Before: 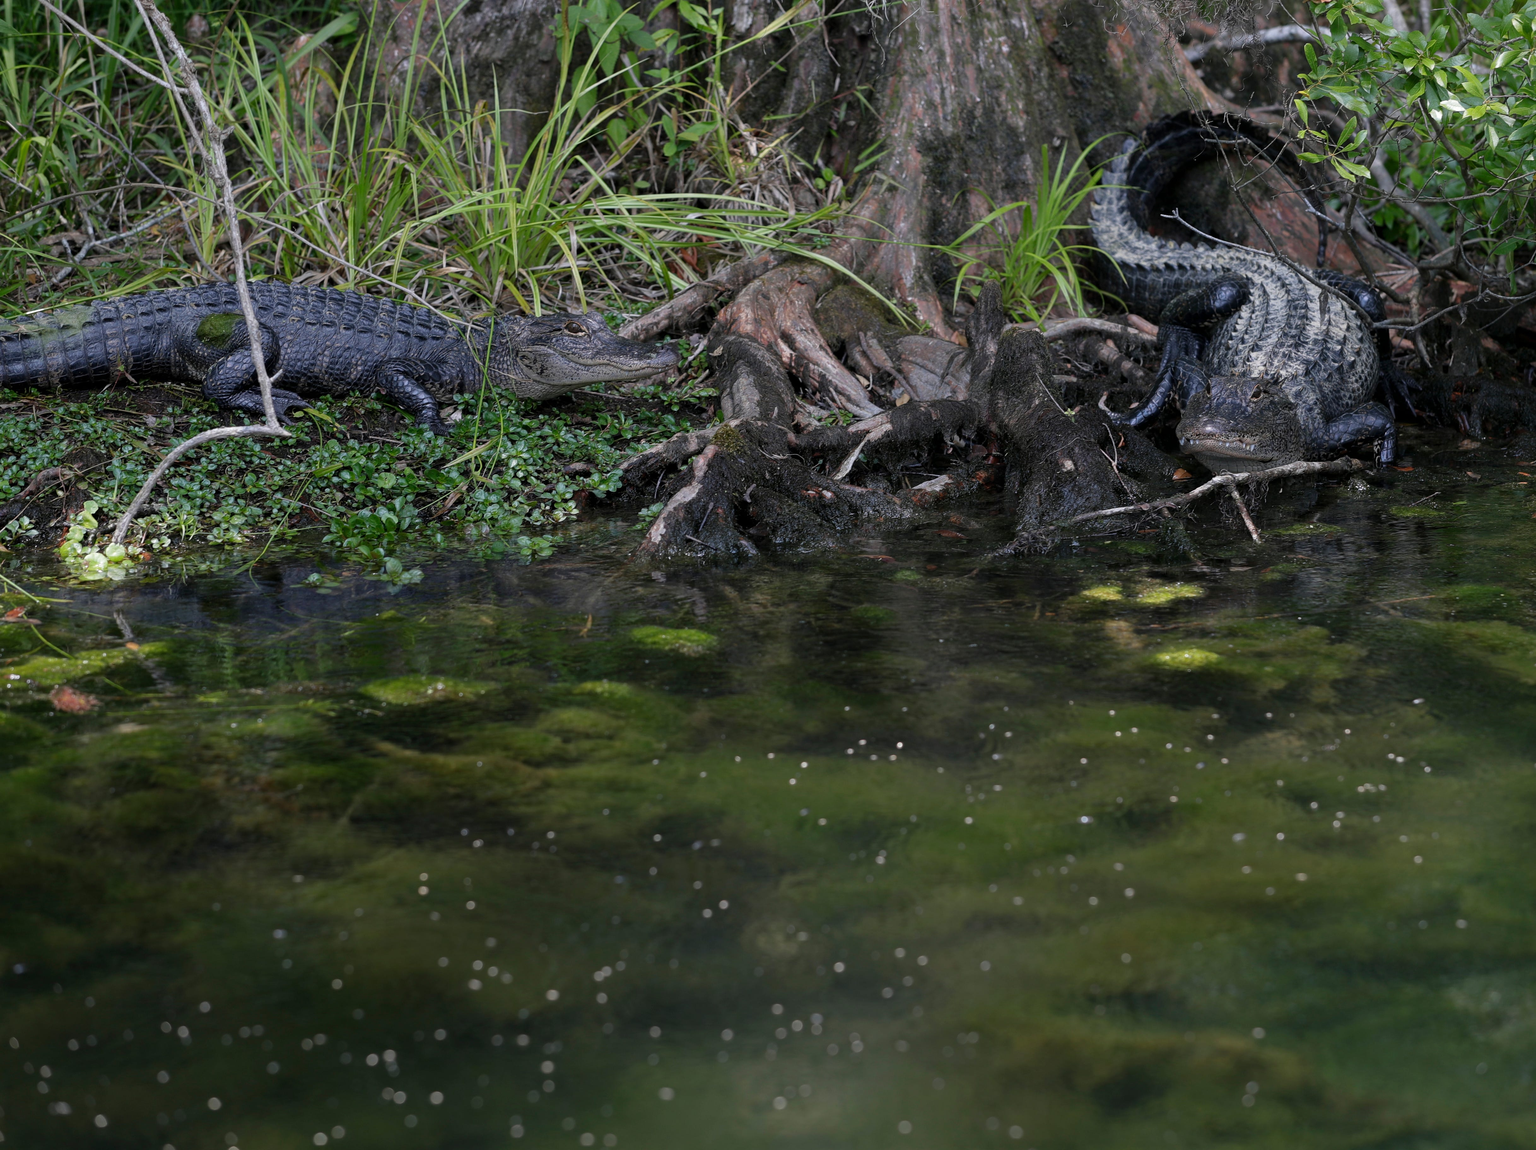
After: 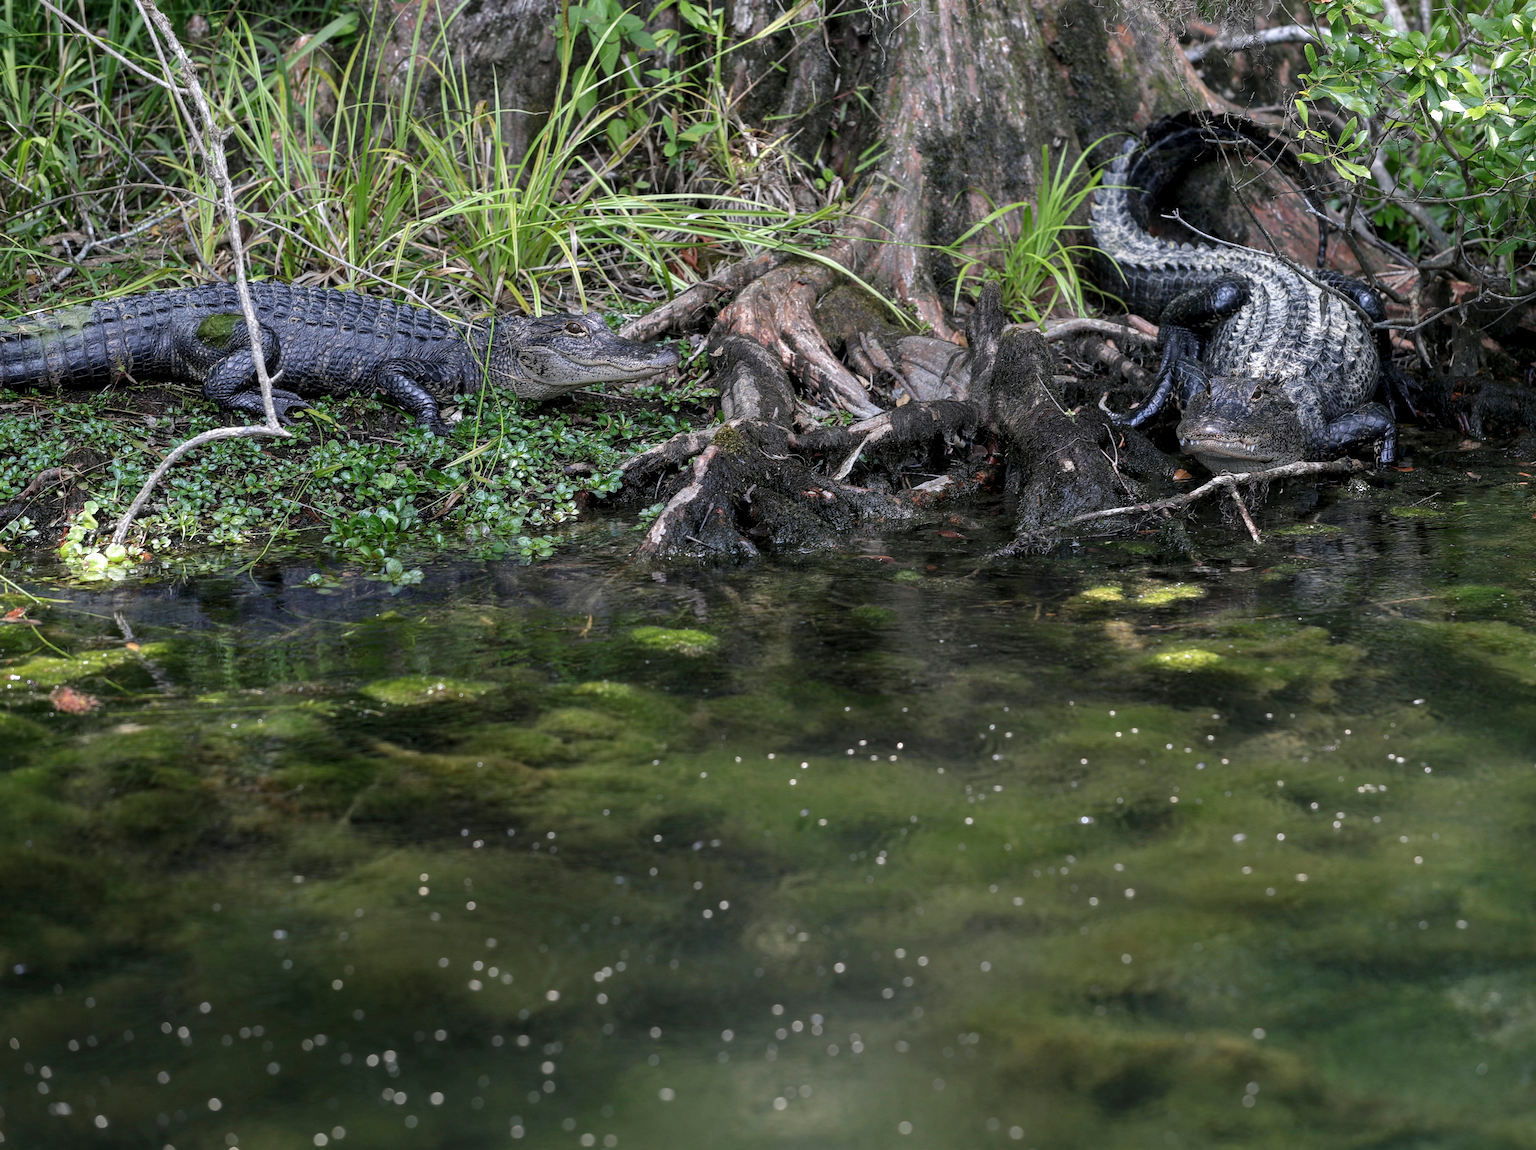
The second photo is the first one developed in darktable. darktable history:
exposure: exposure 0.609 EV, compensate exposure bias true, compensate highlight preservation false
local contrast: on, module defaults
contrast brightness saturation: saturation -0.07
